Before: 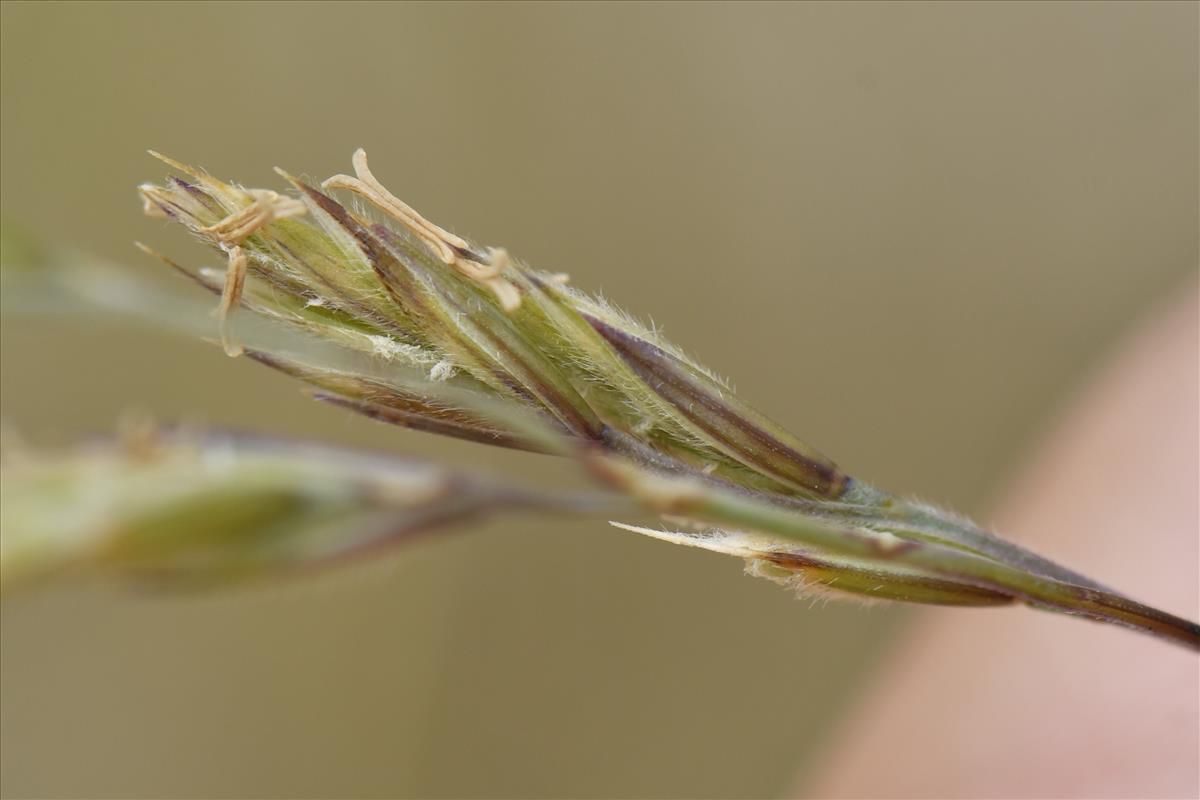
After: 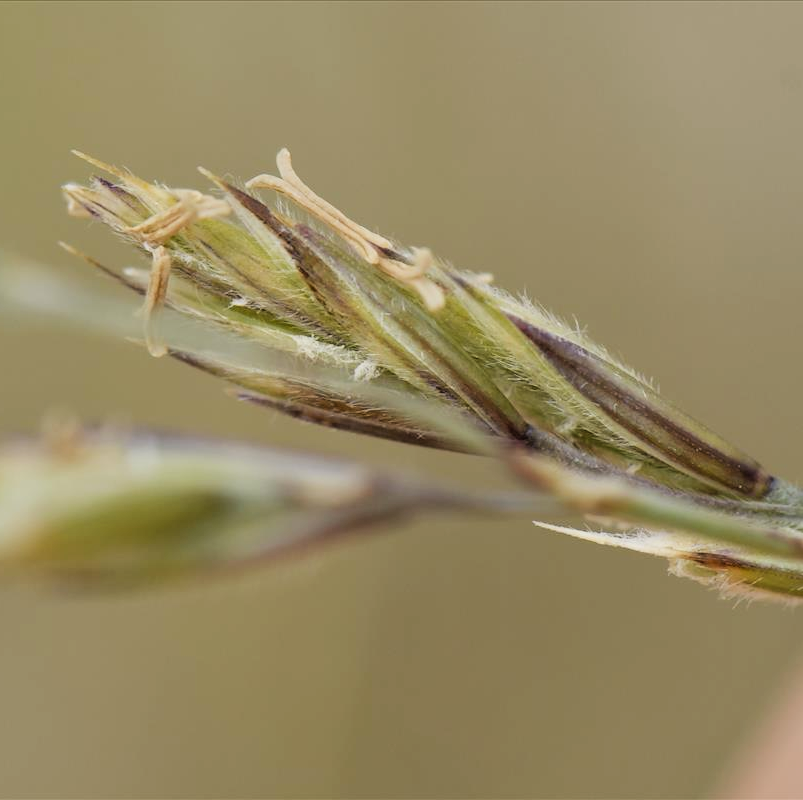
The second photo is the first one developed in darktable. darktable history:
filmic rgb: black relative exposure -7.74 EV, white relative exposure 4.46 EV, target black luminance 0%, hardness 3.75, latitude 50.51%, contrast 1.071, highlights saturation mix 9.23%, shadows ↔ highlights balance -0.217%
crop and rotate: left 6.361%, right 26.65%
tone equalizer: -8 EV -0.434 EV, -7 EV -0.361 EV, -6 EV -0.337 EV, -5 EV -0.207 EV, -3 EV 0.204 EV, -2 EV 0.317 EV, -1 EV 0.383 EV, +0 EV 0.417 EV, edges refinement/feathering 500, mask exposure compensation -1.57 EV, preserve details no
